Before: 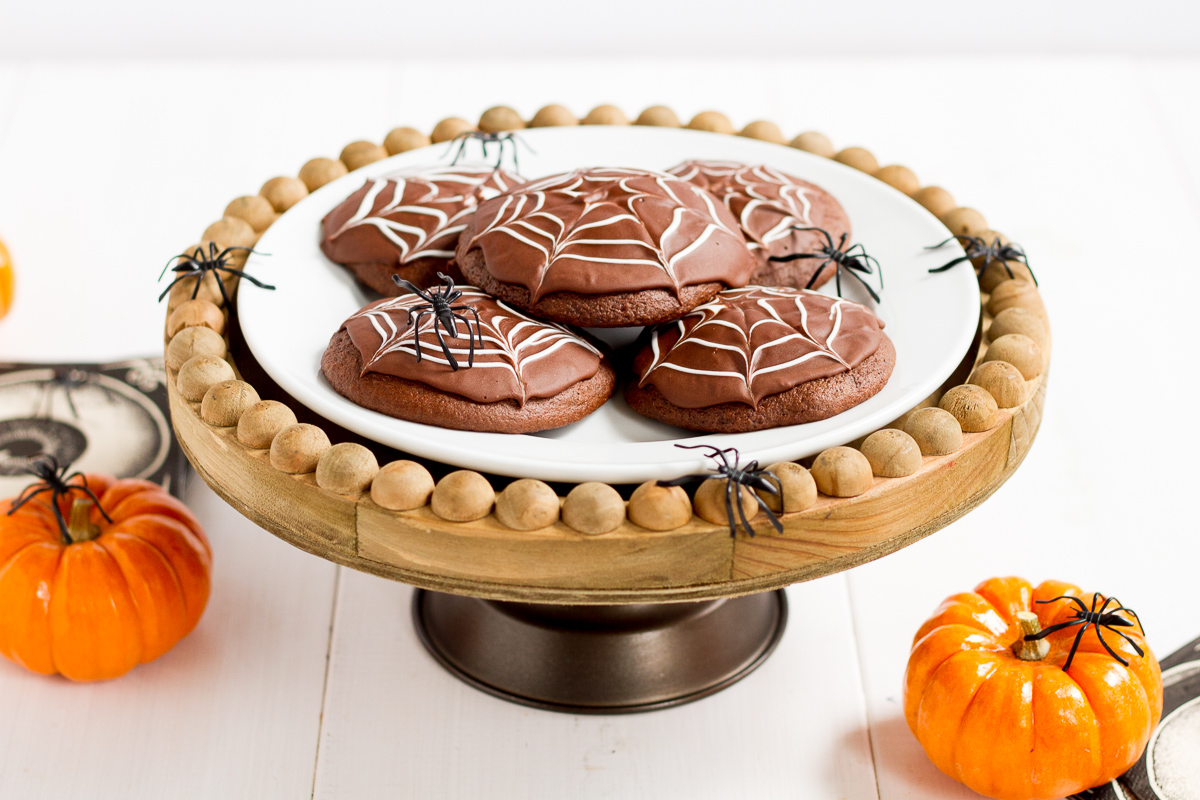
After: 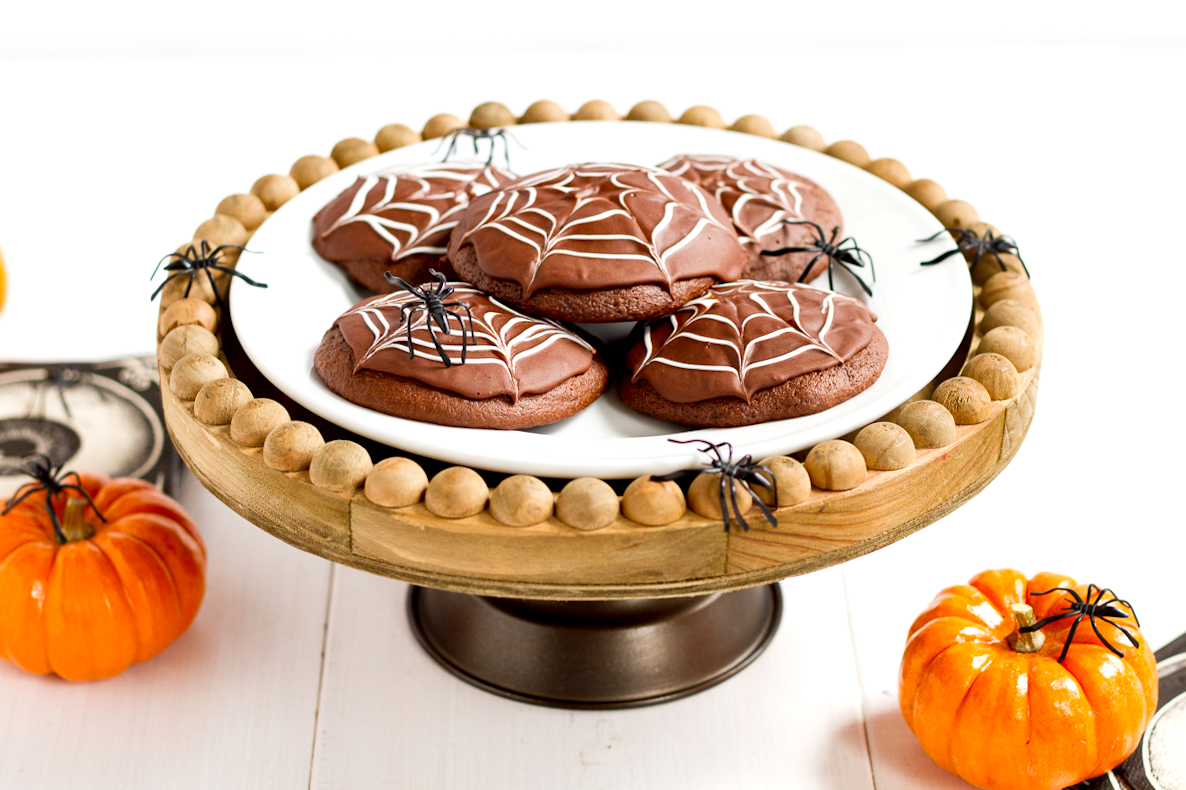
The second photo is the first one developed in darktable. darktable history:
levels: levels [0, 0.476, 0.951]
haze removal: on, module defaults
shadows and highlights: shadows 37.27, highlights -28.18, soften with gaussian
rotate and perspective: rotation -0.45°, automatic cropping original format, crop left 0.008, crop right 0.992, crop top 0.012, crop bottom 0.988
